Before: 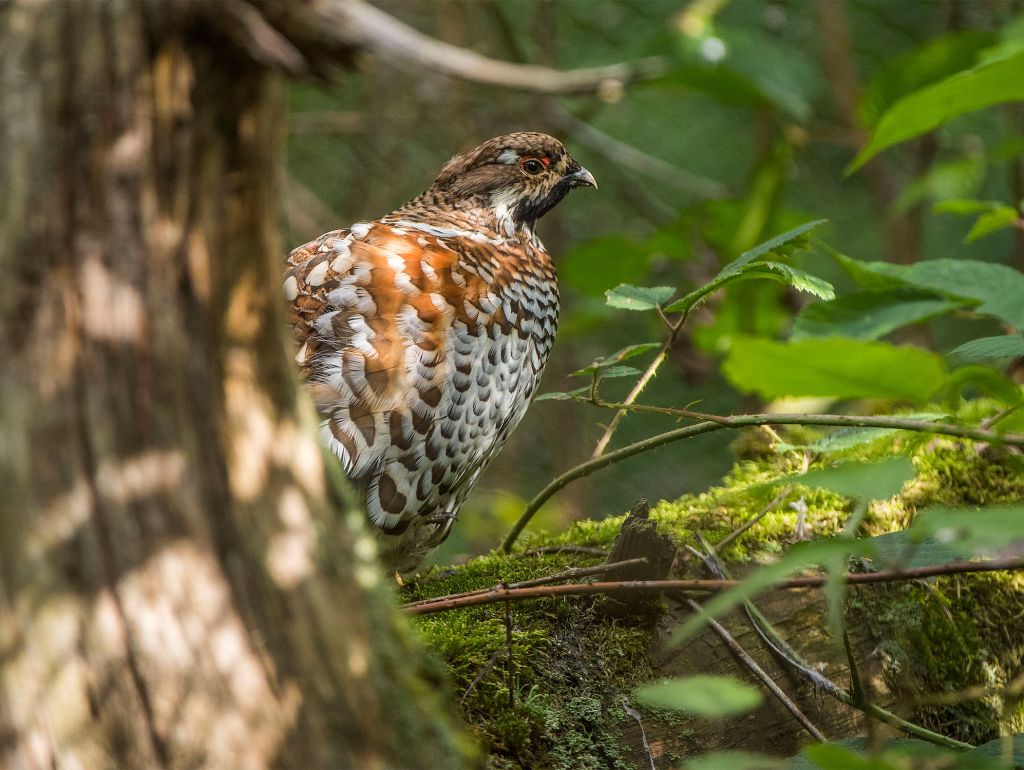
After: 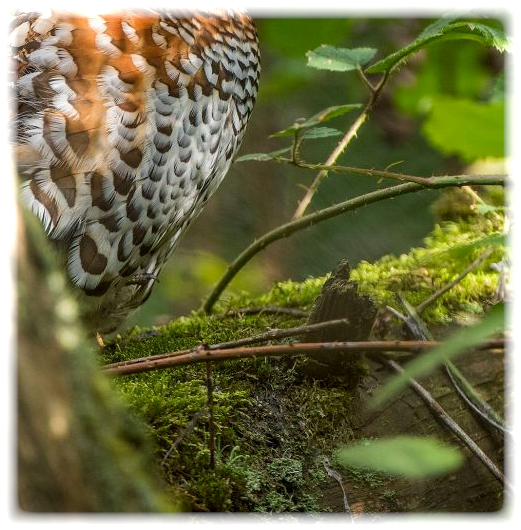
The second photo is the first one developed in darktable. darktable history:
exposure: black level correction 0.002, compensate highlight preservation false
vignetting: fall-off start 93%, fall-off radius 5%, brightness 1, saturation -0.49, automatic ratio true, width/height ratio 1.332, shape 0.04, unbound false
crop and rotate: left 29.237%, top 31.152%, right 19.807%
